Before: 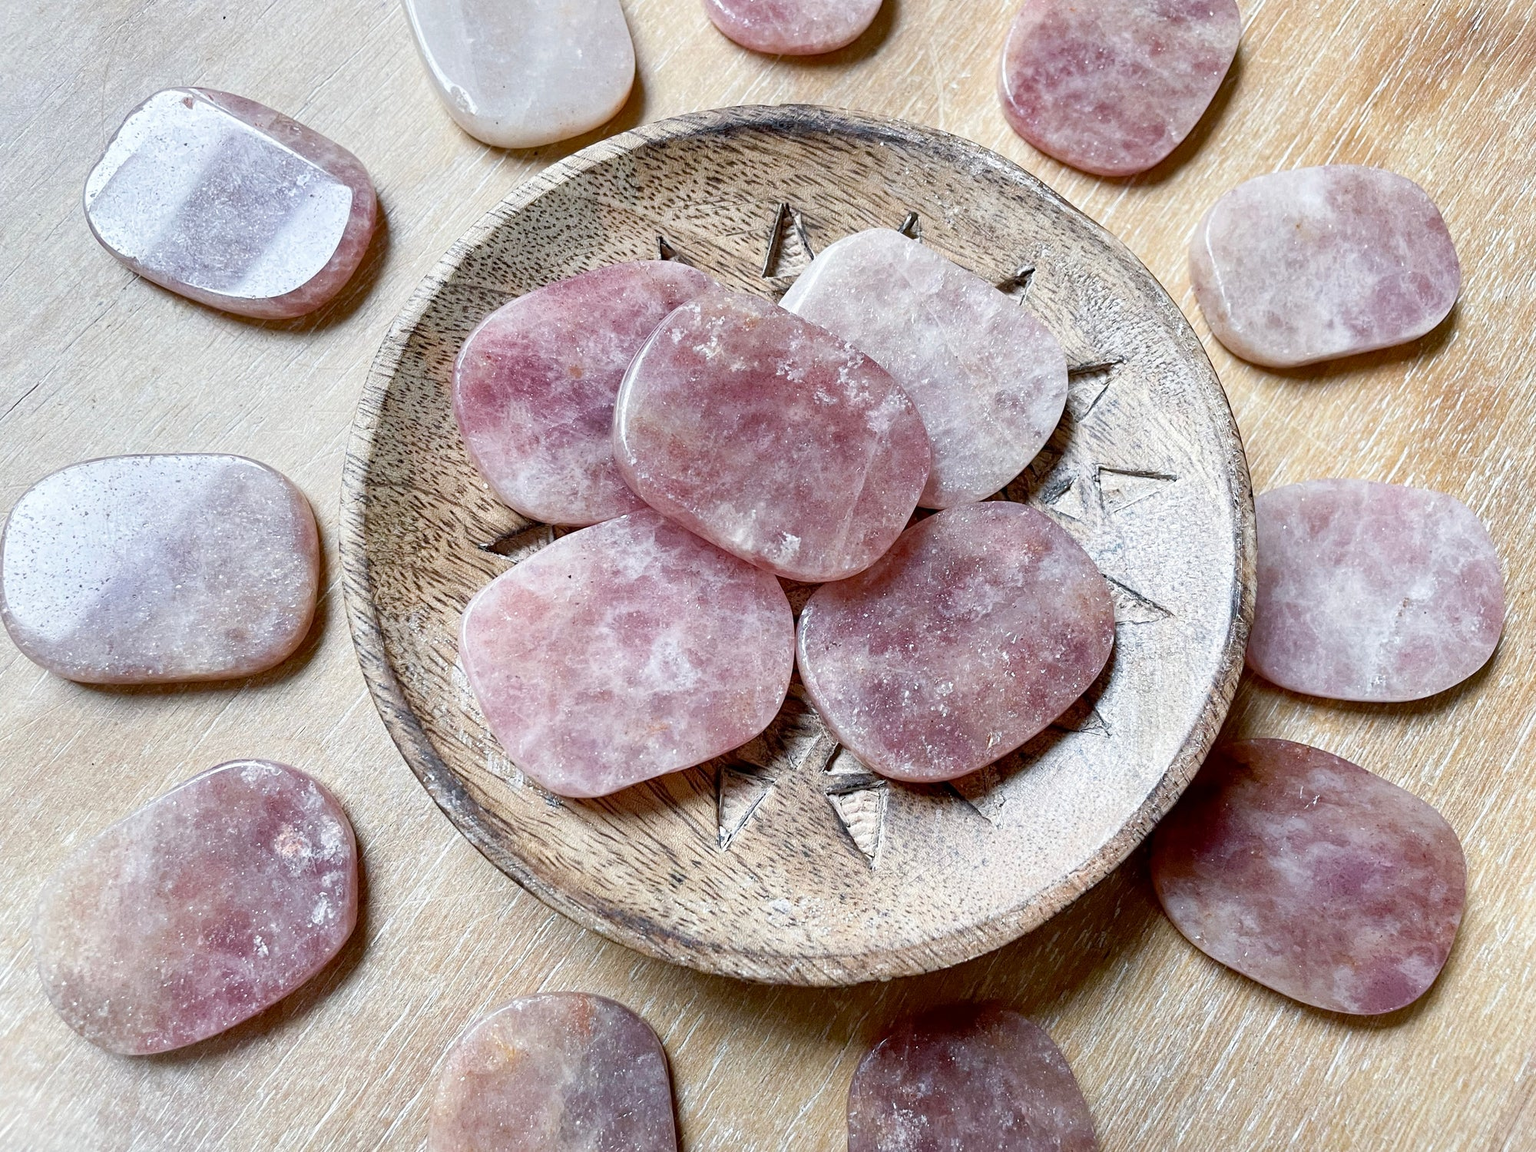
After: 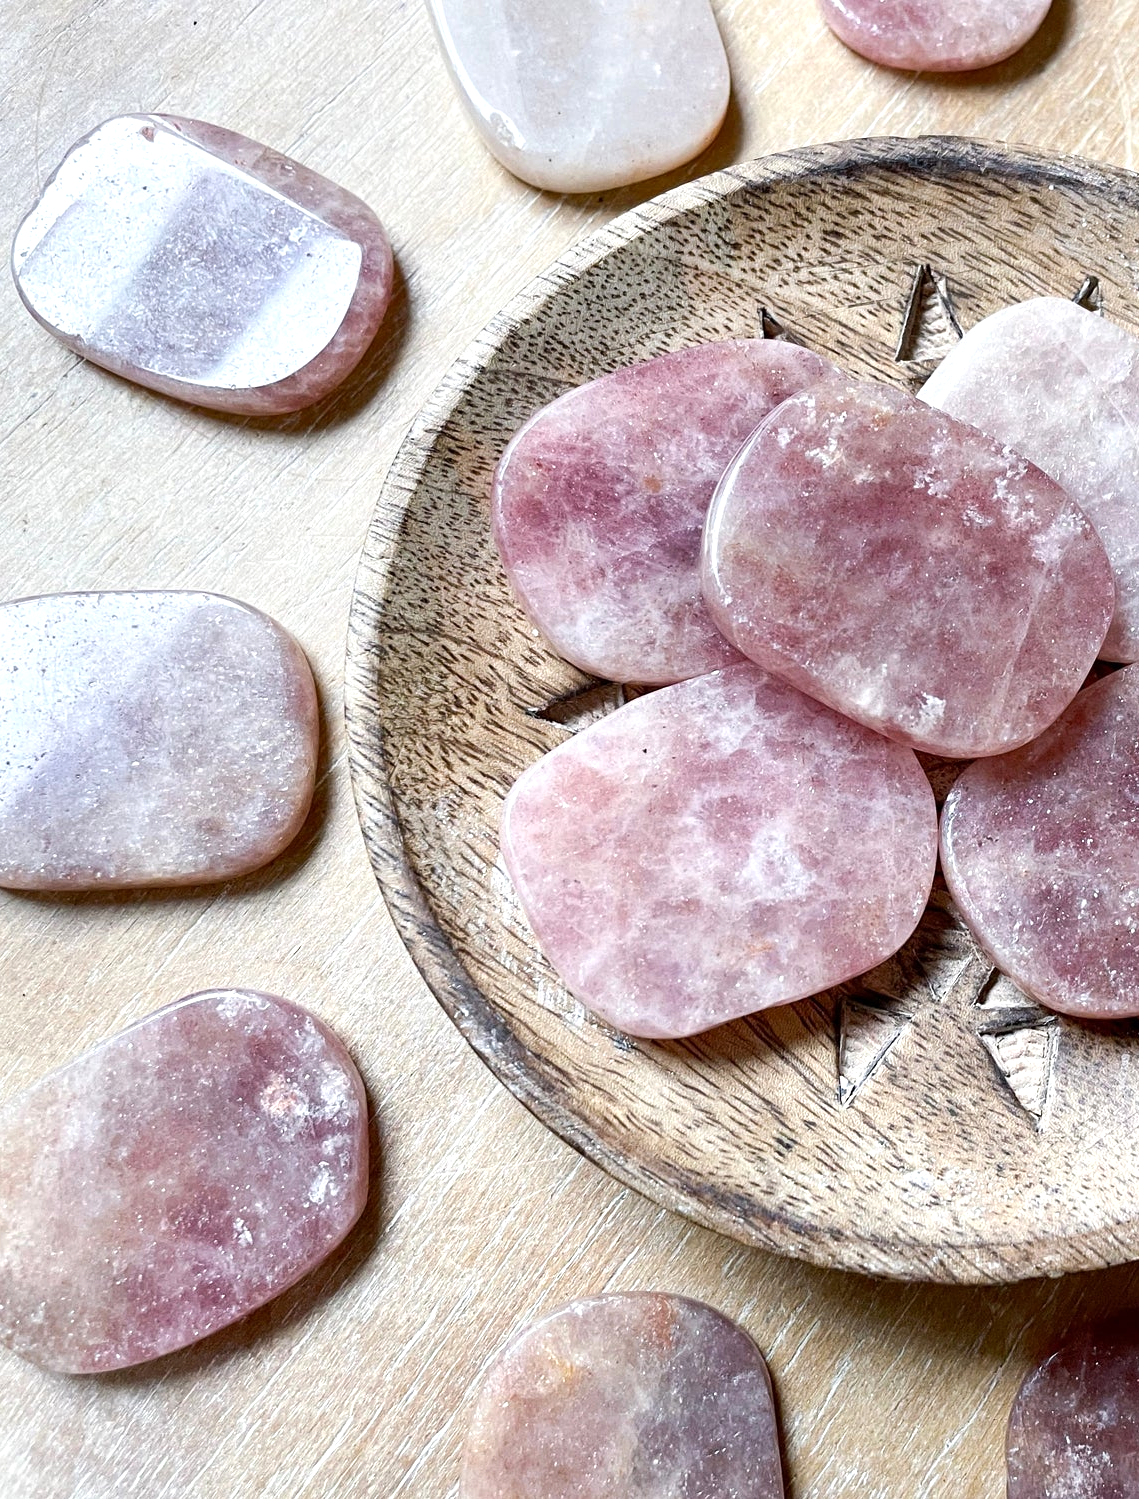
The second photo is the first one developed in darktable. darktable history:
crop: left 4.874%, right 38.142%
tone equalizer: -8 EV -0.443 EV, -7 EV -0.416 EV, -6 EV -0.325 EV, -5 EV -0.21 EV, -3 EV 0.203 EV, -2 EV 0.318 EV, -1 EV 0.377 EV, +0 EV 0.413 EV, edges refinement/feathering 500, mask exposure compensation -1.57 EV, preserve details guided filter
